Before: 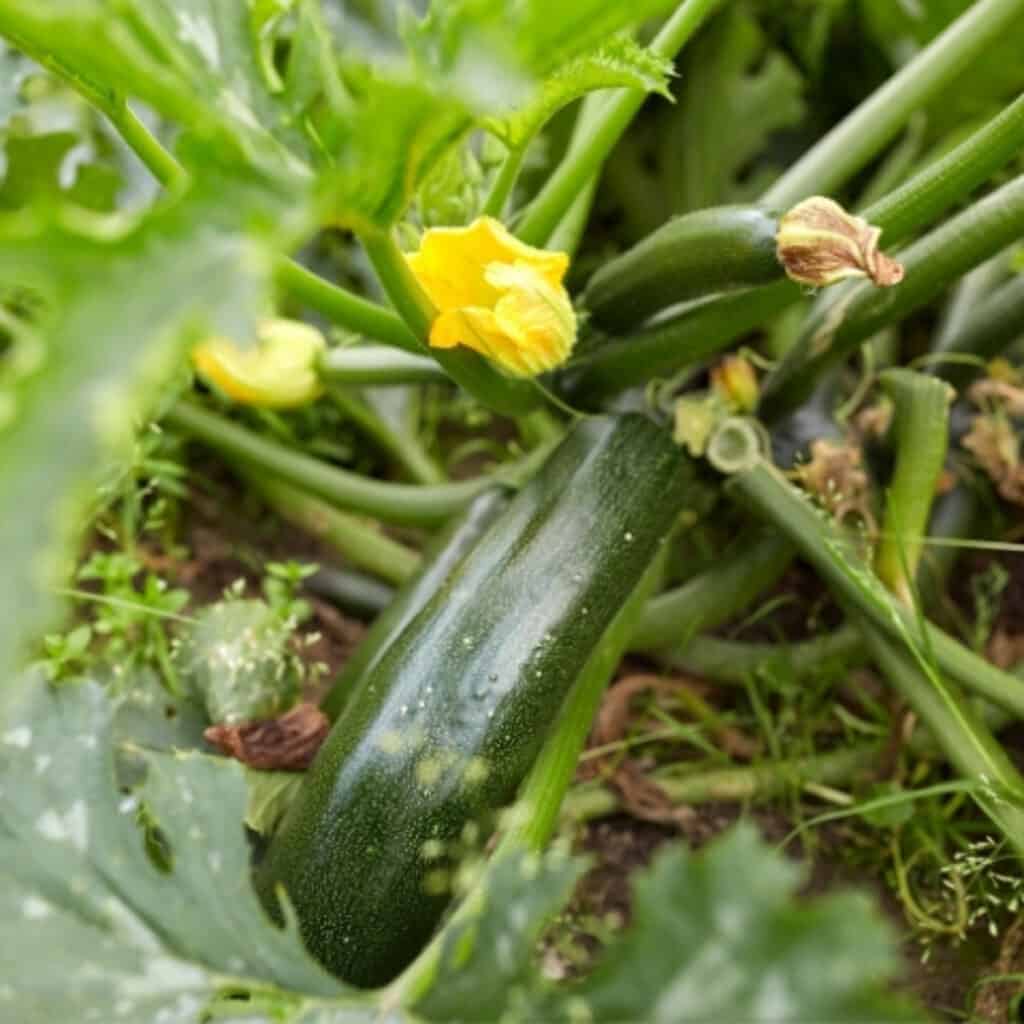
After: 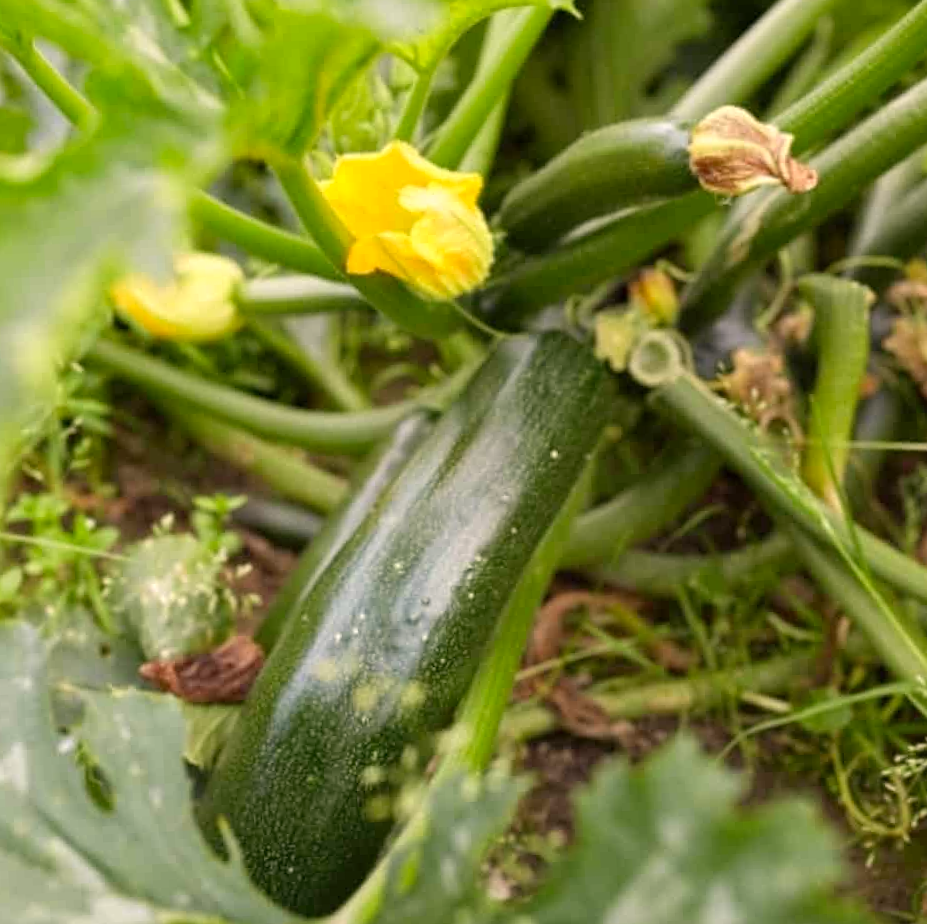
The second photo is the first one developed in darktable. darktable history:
sharpen: amount 0.211
levels: levels [0, 0.478, 1]
color correction: highlights a* 5.83, highlights b* 4.82
crop and rotate: angle 2.58°, left 5.467%, top 5.709%
